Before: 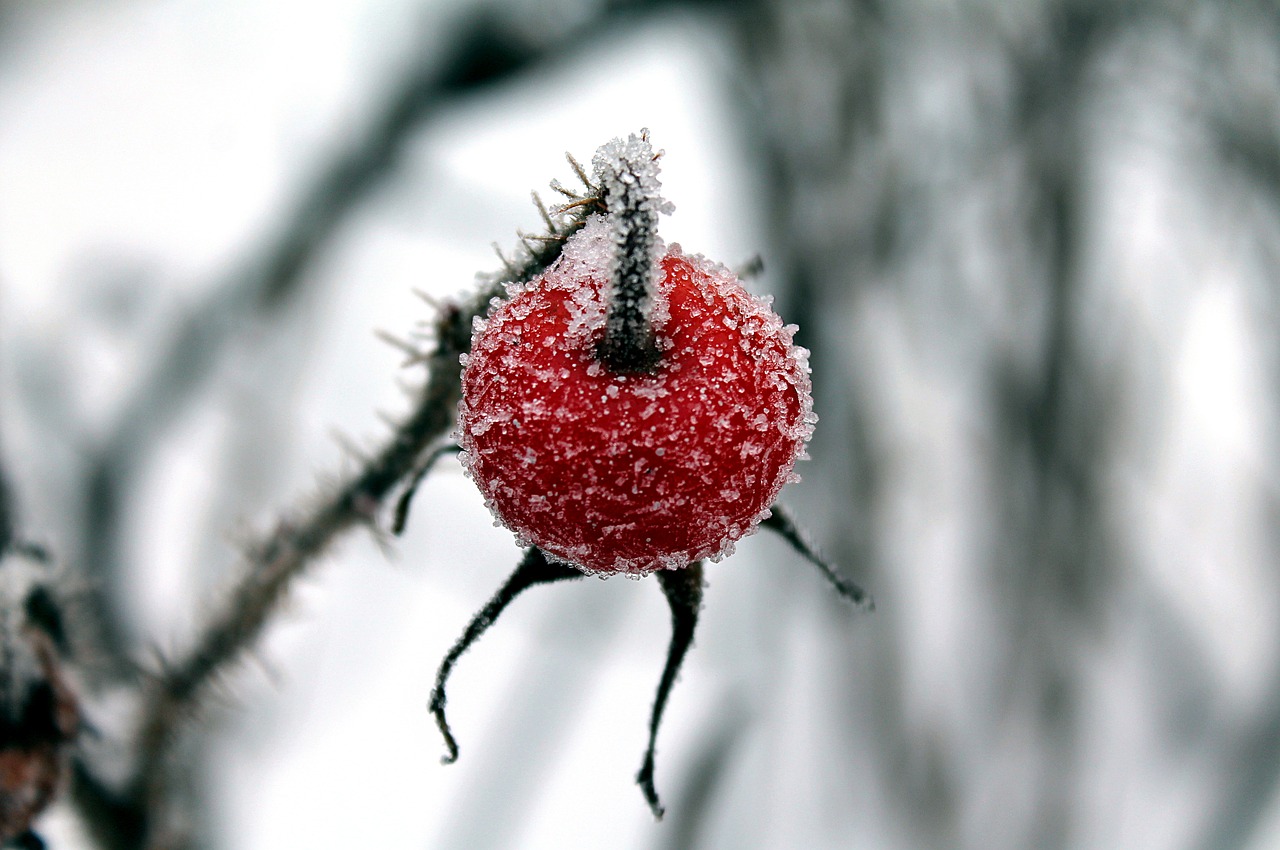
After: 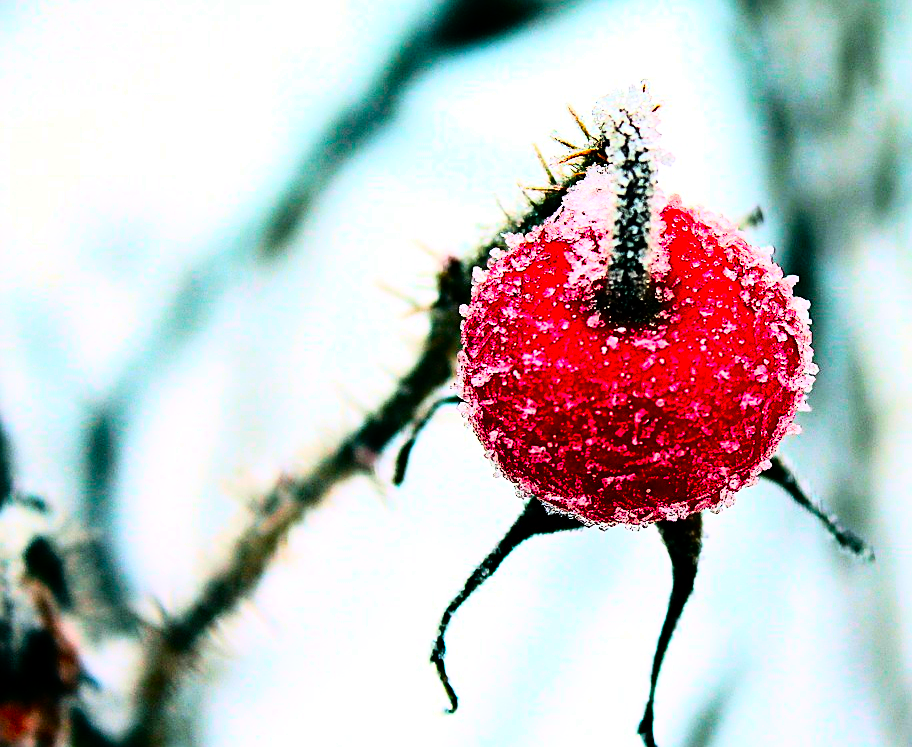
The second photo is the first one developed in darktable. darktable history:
rgb curve: curves: ch0 [(0, 0) (0.21, 0.15) (0.24, 0.21) (0.5, 0.75) (0.75, 0.96) (0.89, 0.99) (1, 1)]; ch1 [(0, 0.02) (0.21, 0.13) (0.25, 0.2) (0.5, 0.67) (0.75, 0.9) (0.89, 0.97) (1, 1)]; ch2 [(0, 0.02) (0.21, 0.13) (0.25, 0.2) (0.5, 0.67) (0.75, 0.9) (0.89, 0.97) (1, 1)], compensate middle gray true
sharpen: on, module defaults
color correction: saturation 3
crop: top 5.803%, right 27.864%, bottom 5.804%
